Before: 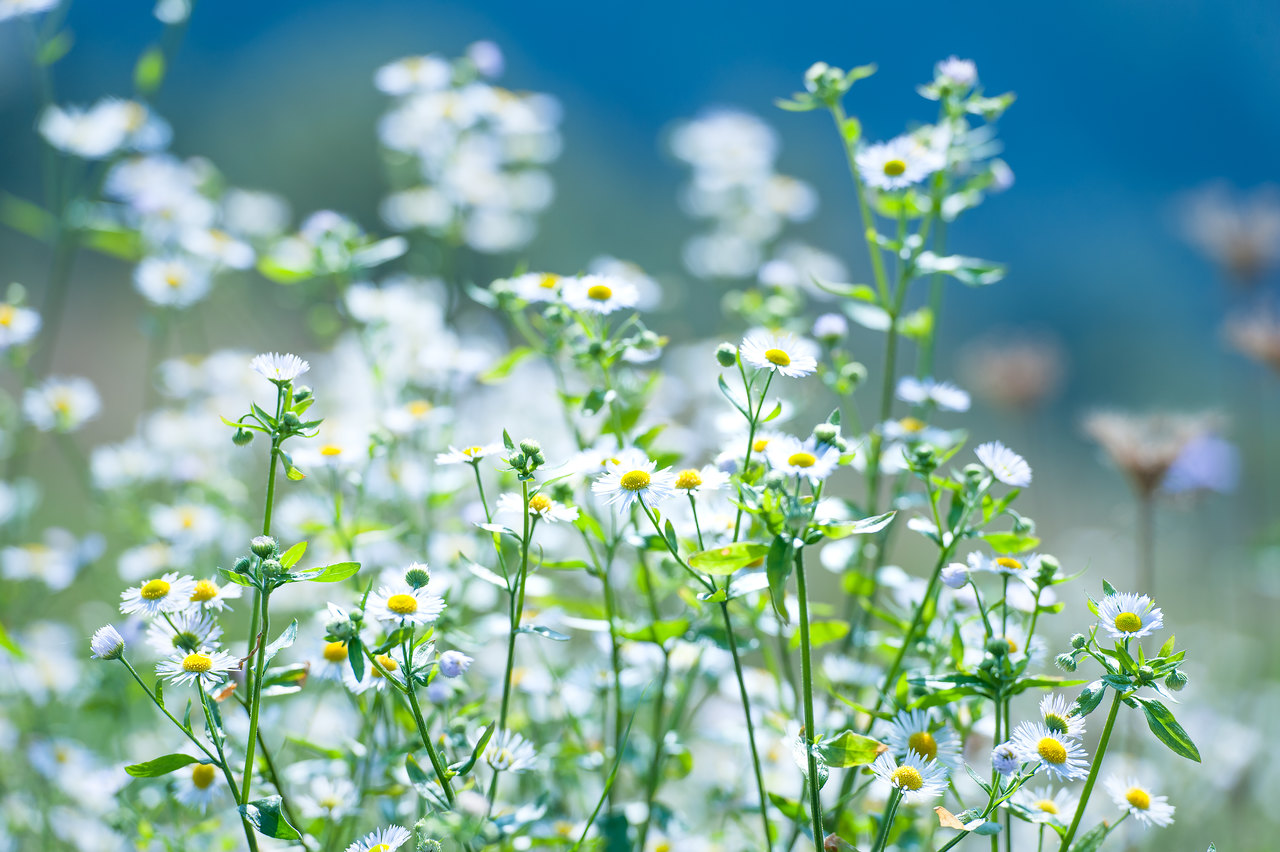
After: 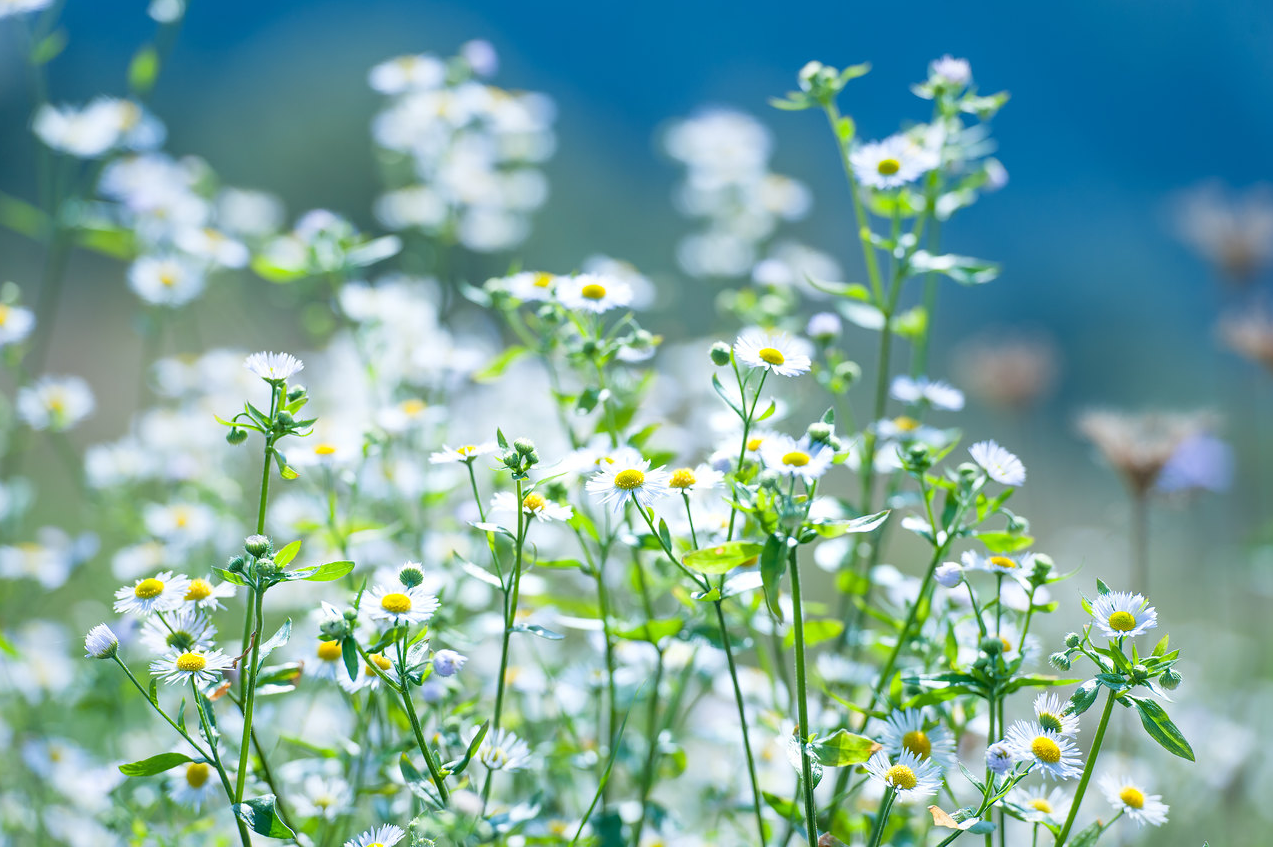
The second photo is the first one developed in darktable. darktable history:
crop and rotate: left 0.501%, top 0.158%, bottom 0.388%
